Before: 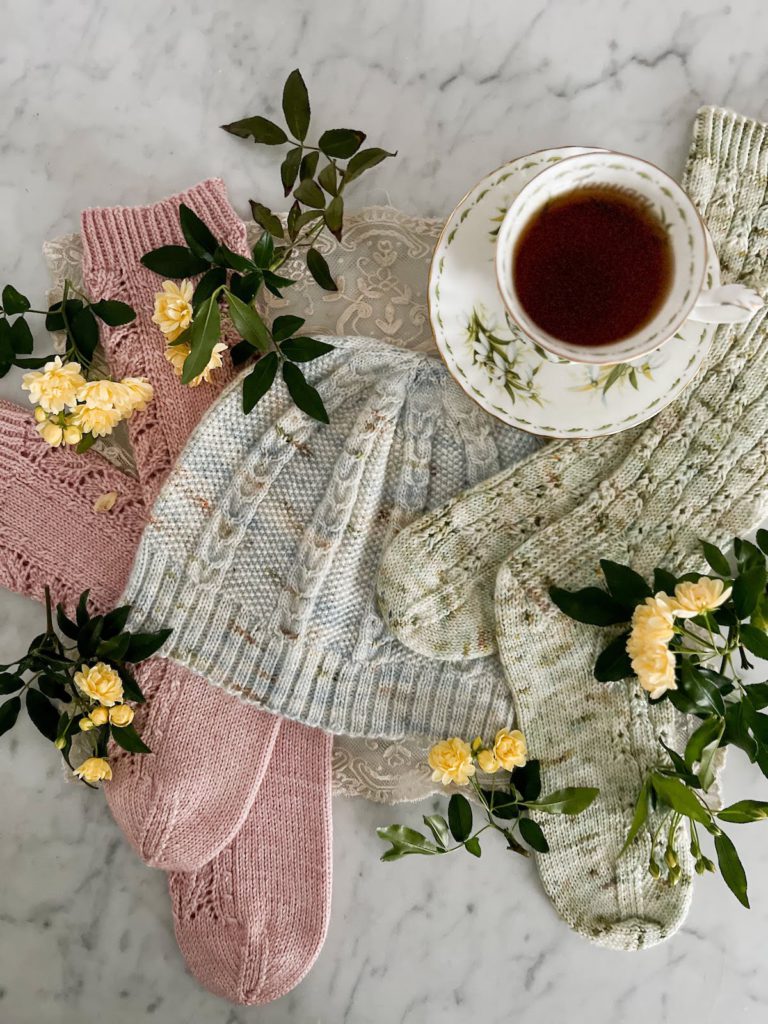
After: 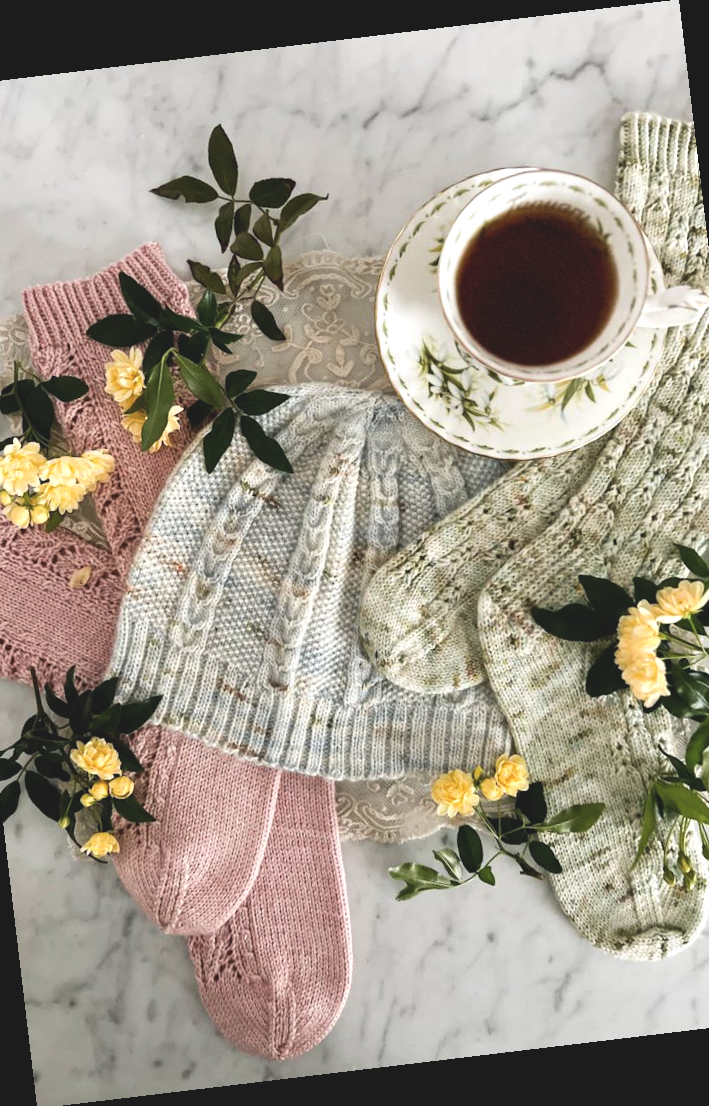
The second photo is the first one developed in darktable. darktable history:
crop and rotate: left 9.597%, right 10.195%
exposure: black level correction -0.015, compensate highlight preservation false
tone equalizer: -8 EV -0.417 EV, -7 EV -0.389 EV, -6 EV -0.333 EV, -5 EV -0.222 EV, -3 EV 0.222 EV, -2 EV 0.333 EV, -1 EV 0.389 EV, +0 EV 0.417 EV, edges refinement/feathering 500, mask exposure compensation -1.57 EV, preserve details no
rotate and perspective: rotation -6.83°, automatic cropping off
